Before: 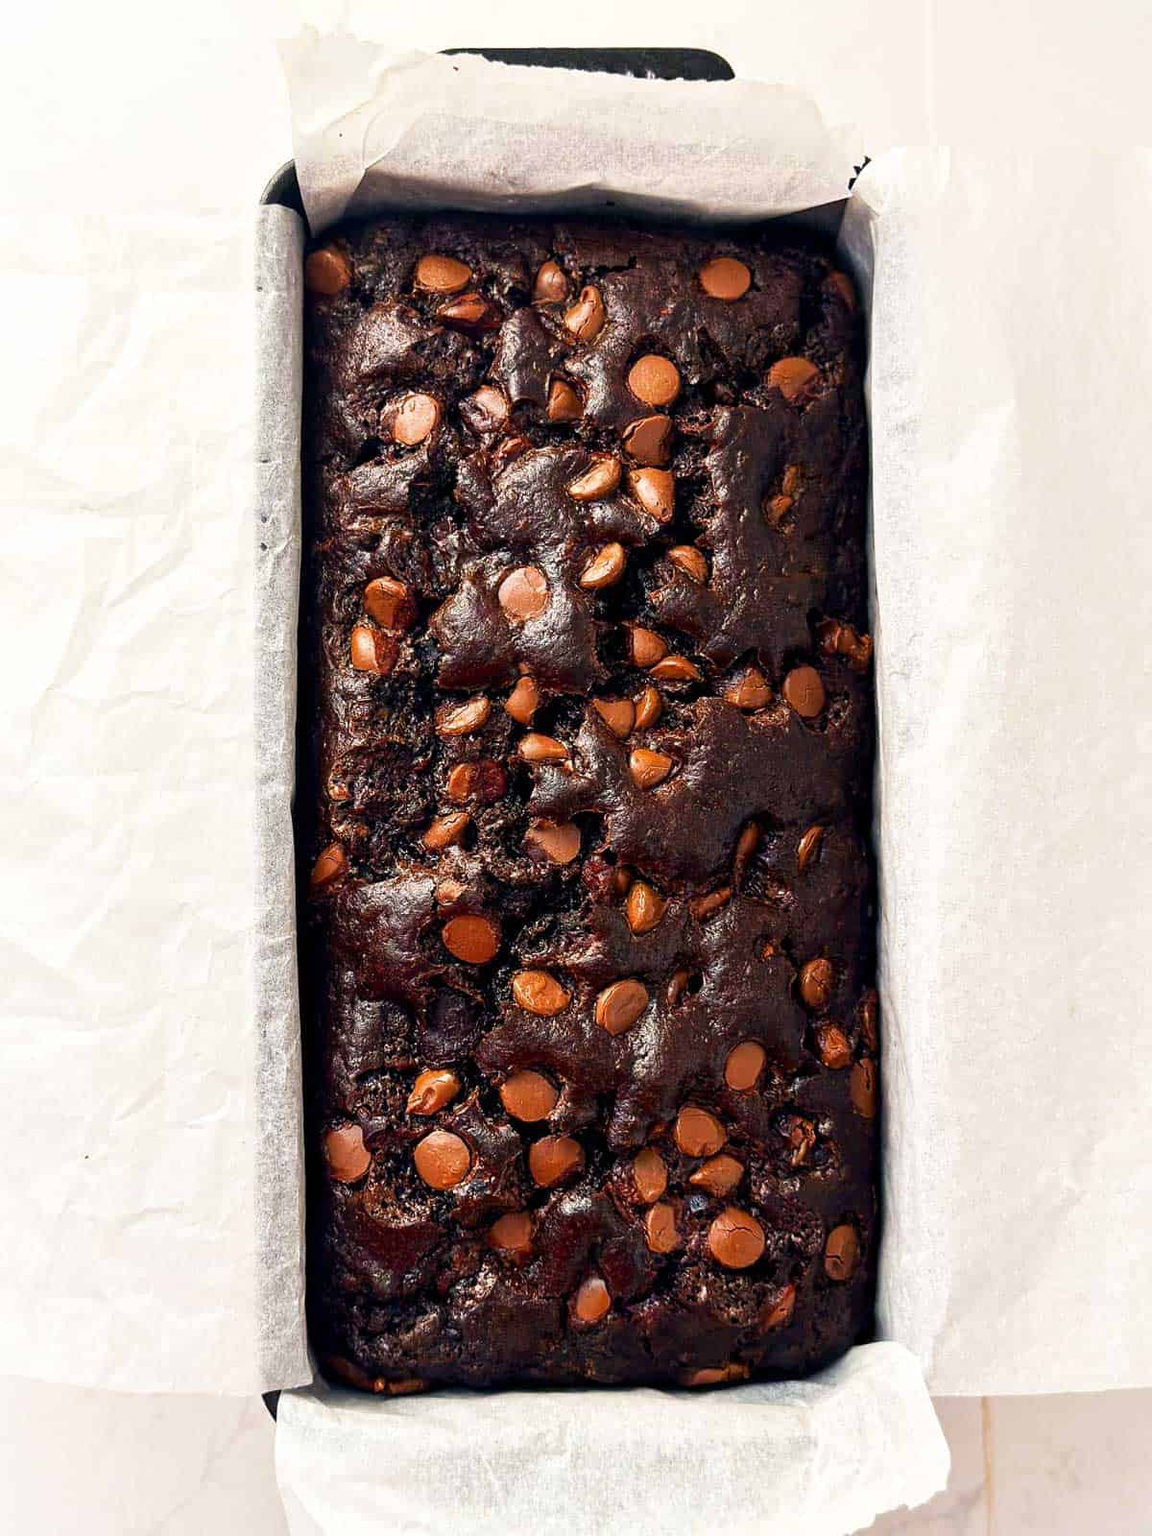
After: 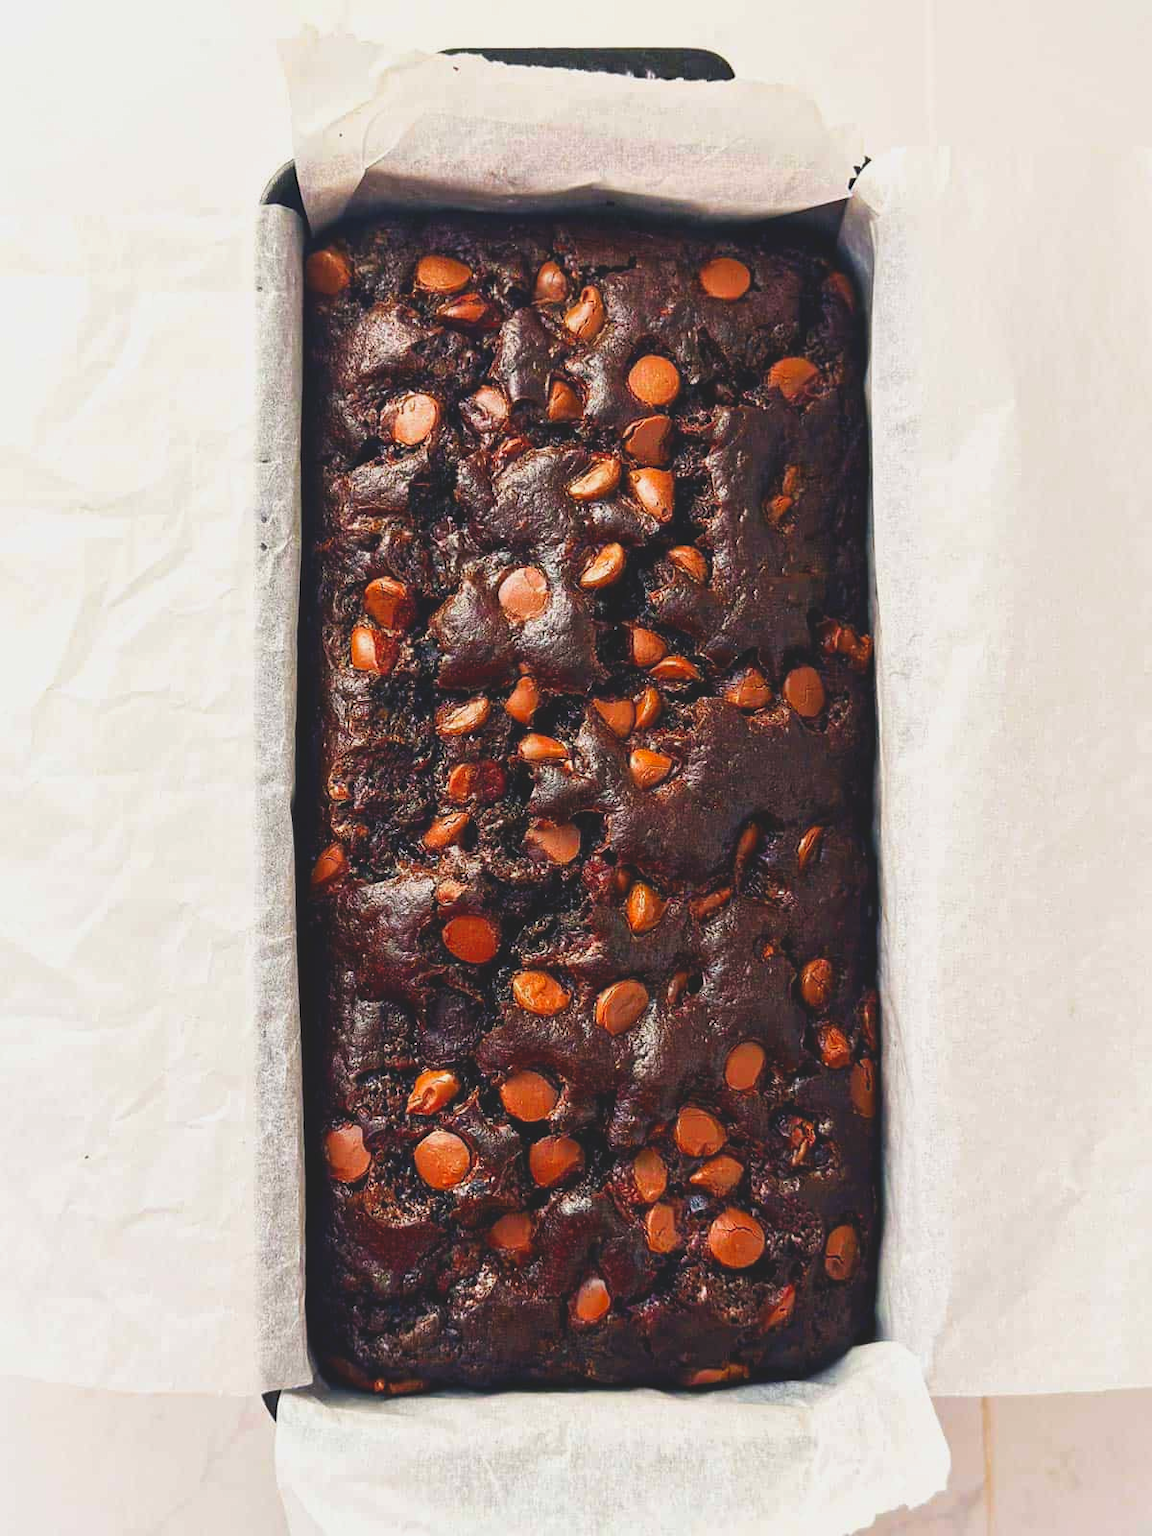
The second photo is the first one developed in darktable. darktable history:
color balance: lift [1.01, 1, 1, 1], gamma [1.097, 1, 1, 1], gain [0.85, 1, 1, 1]
color correction: saturation 1.34
